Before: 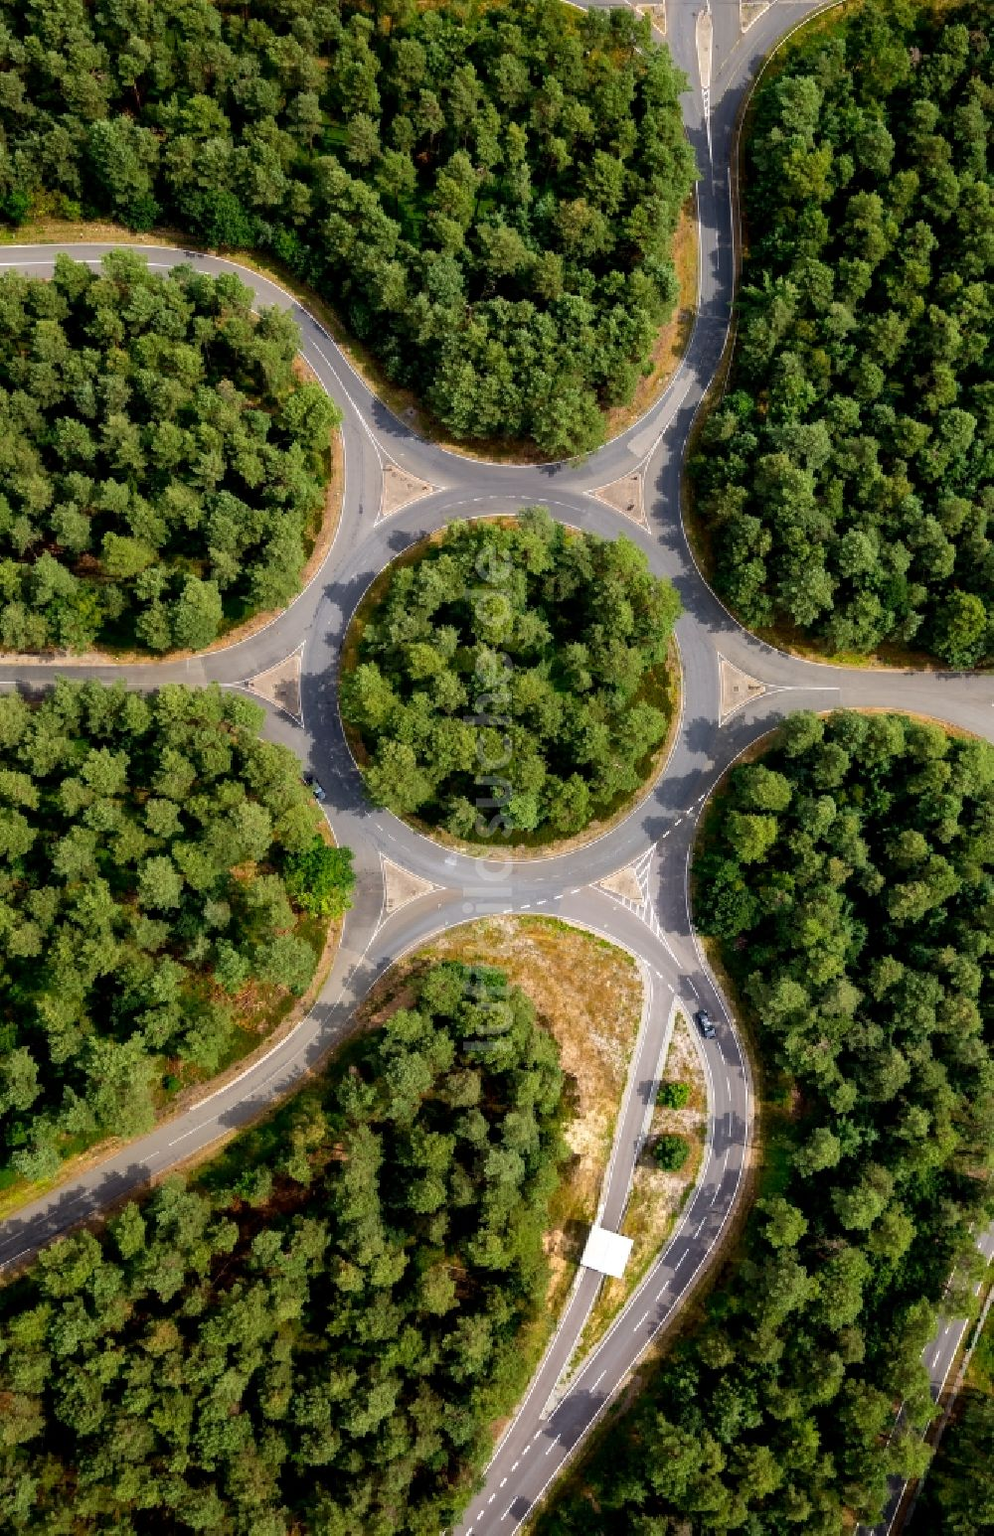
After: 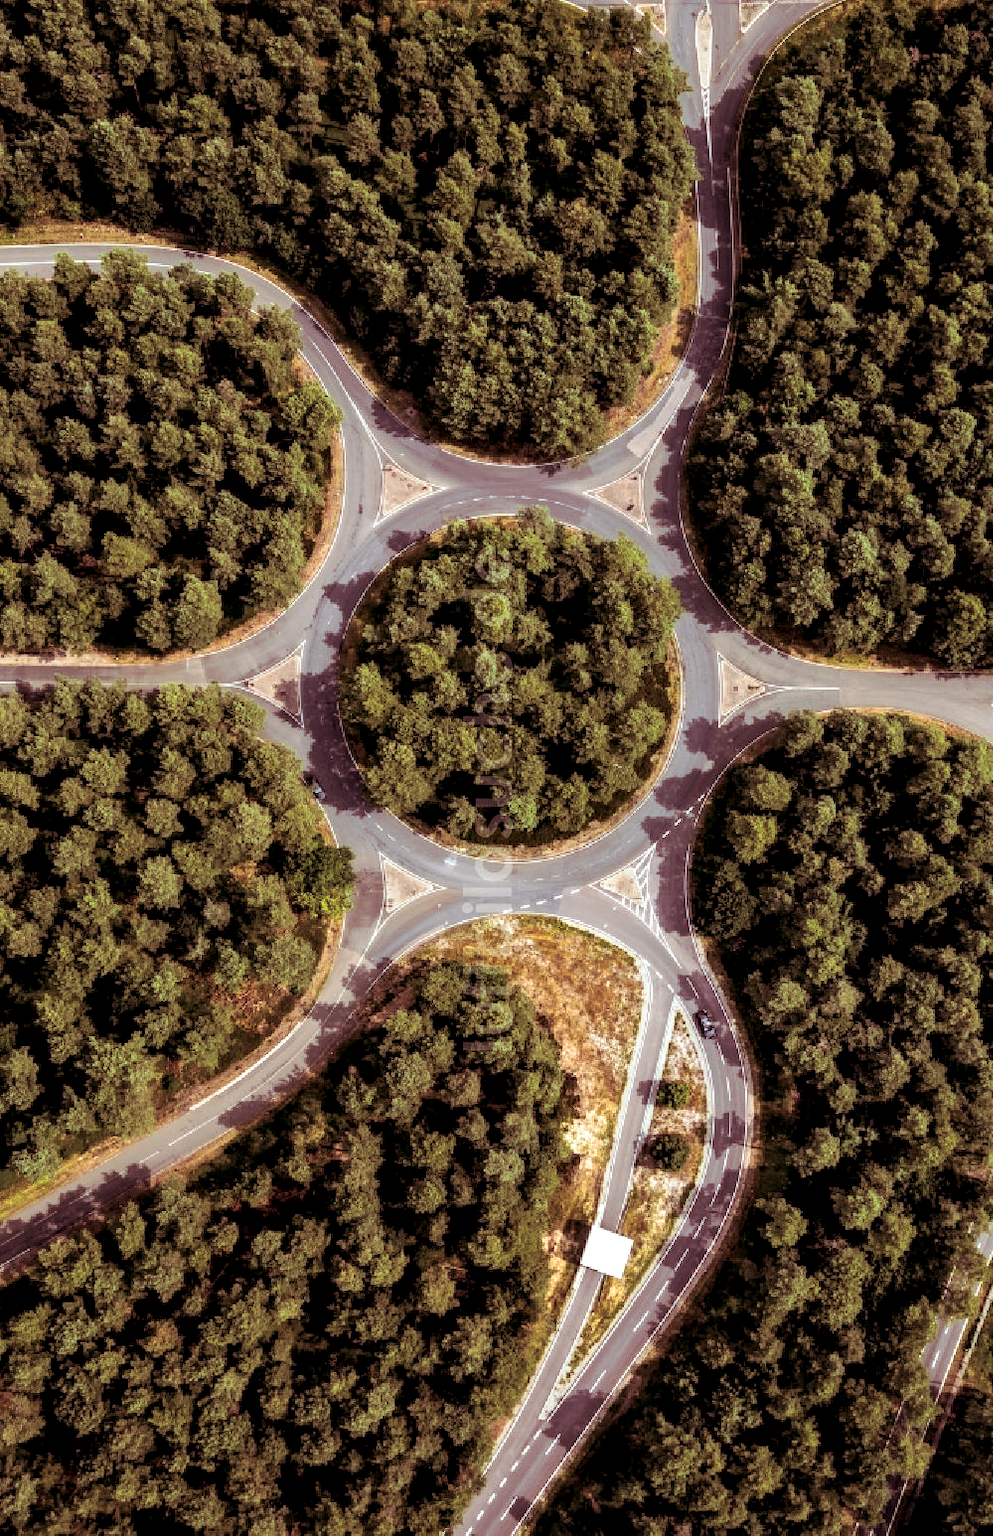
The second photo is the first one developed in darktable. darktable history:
local contrast: highlights 25%, detail 150%
split-toning: highlights › hue 180°
